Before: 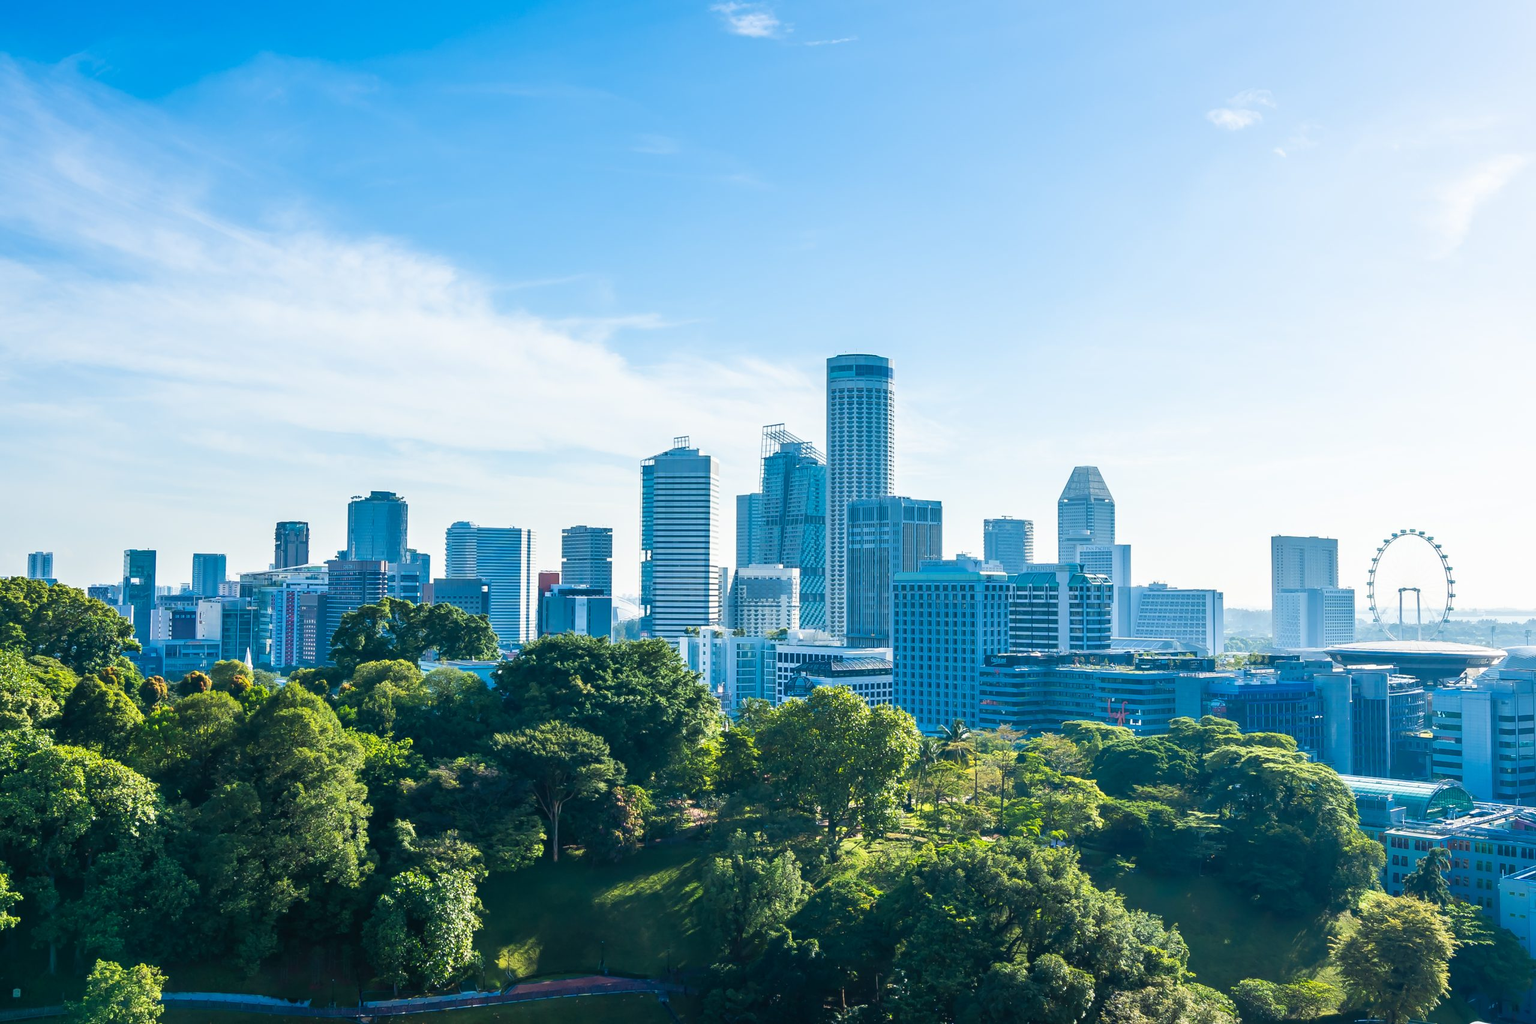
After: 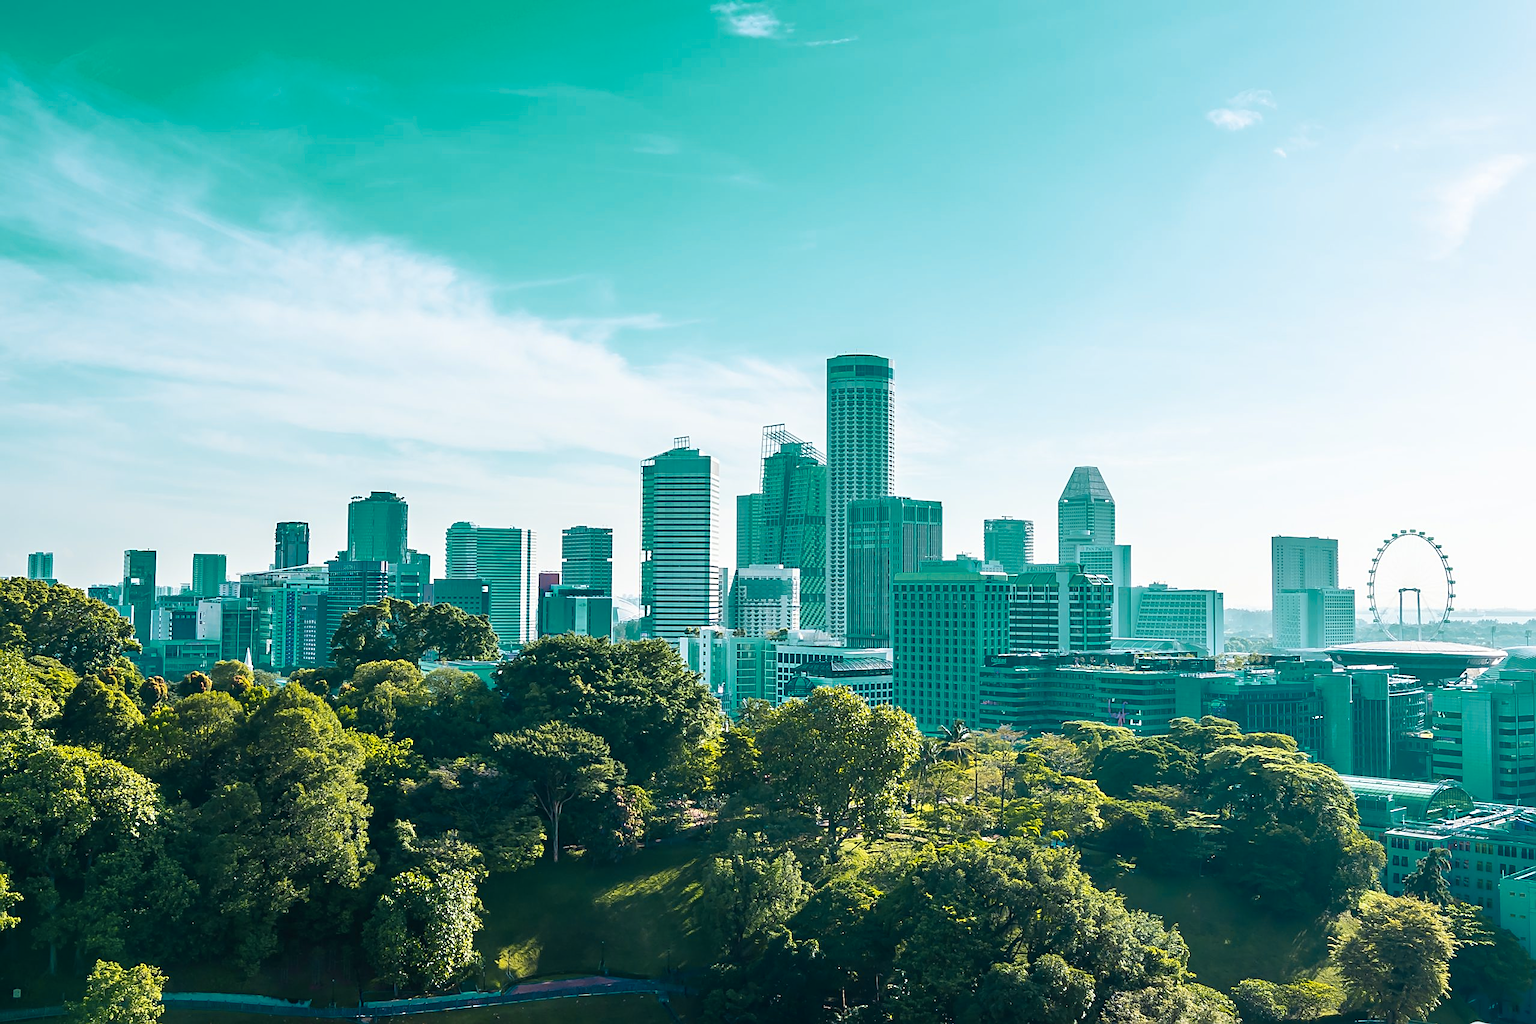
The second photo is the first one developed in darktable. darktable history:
color zones: curves: ch0 [(0.254, 0.492) (0.724, 0.62)]; ch1 [(0.25, 0.528) (0.719, 0.796)]; ch2 [(0, 0.472) (0.25, 0.5) (0.73, 0.184)]
sharpen: amount 0.568
